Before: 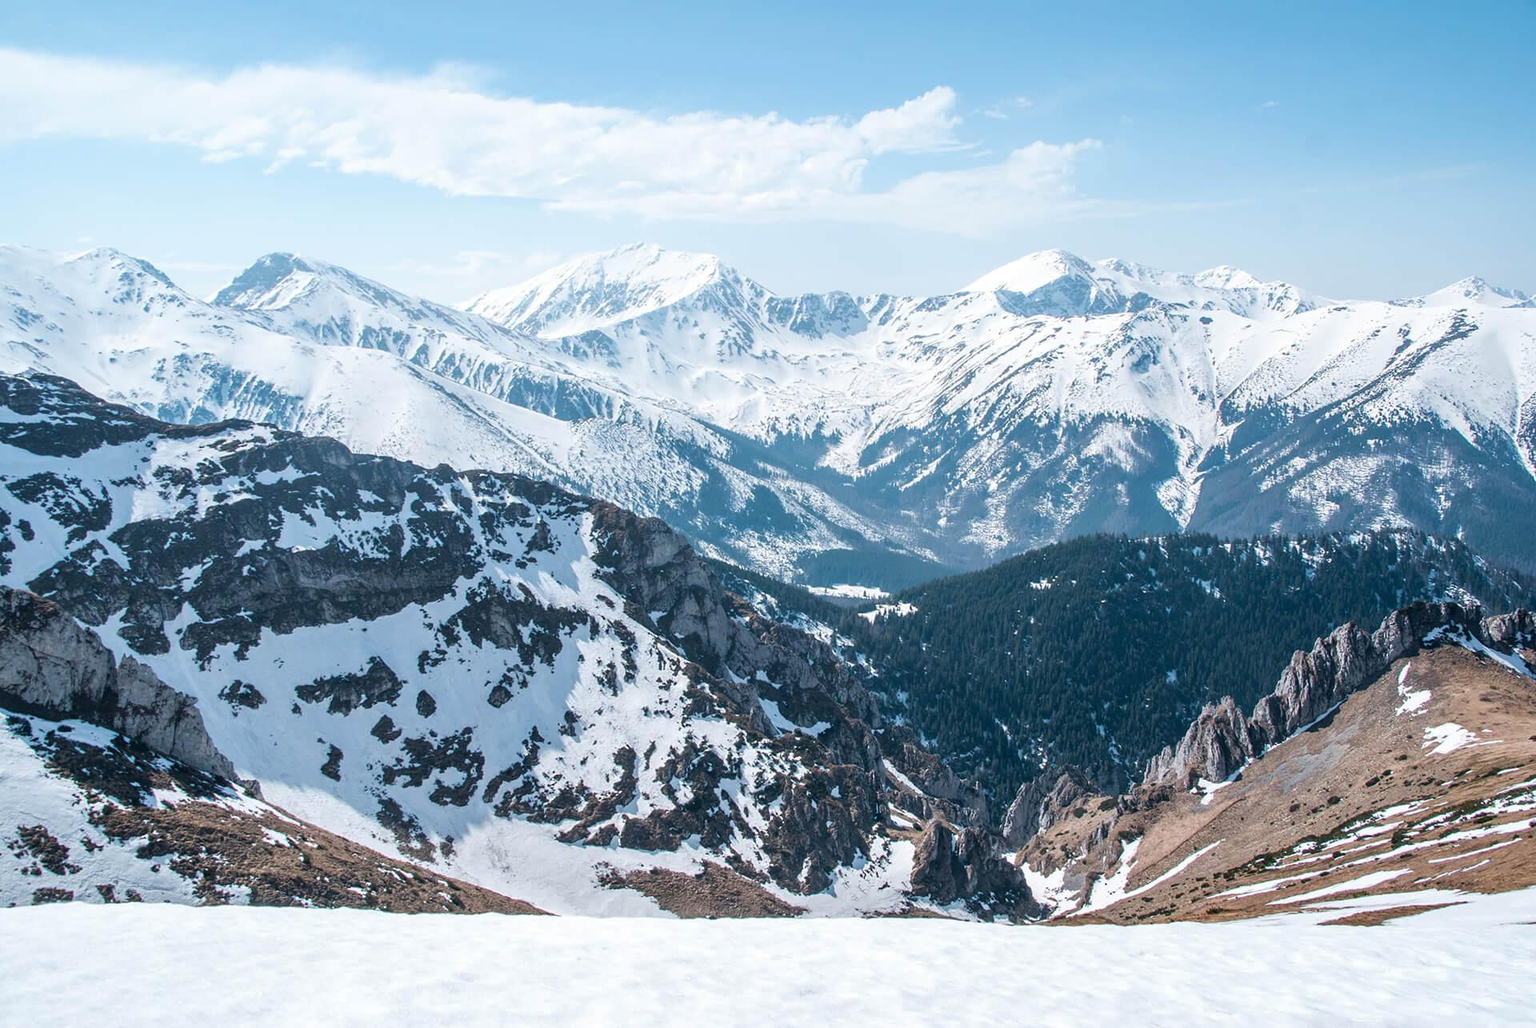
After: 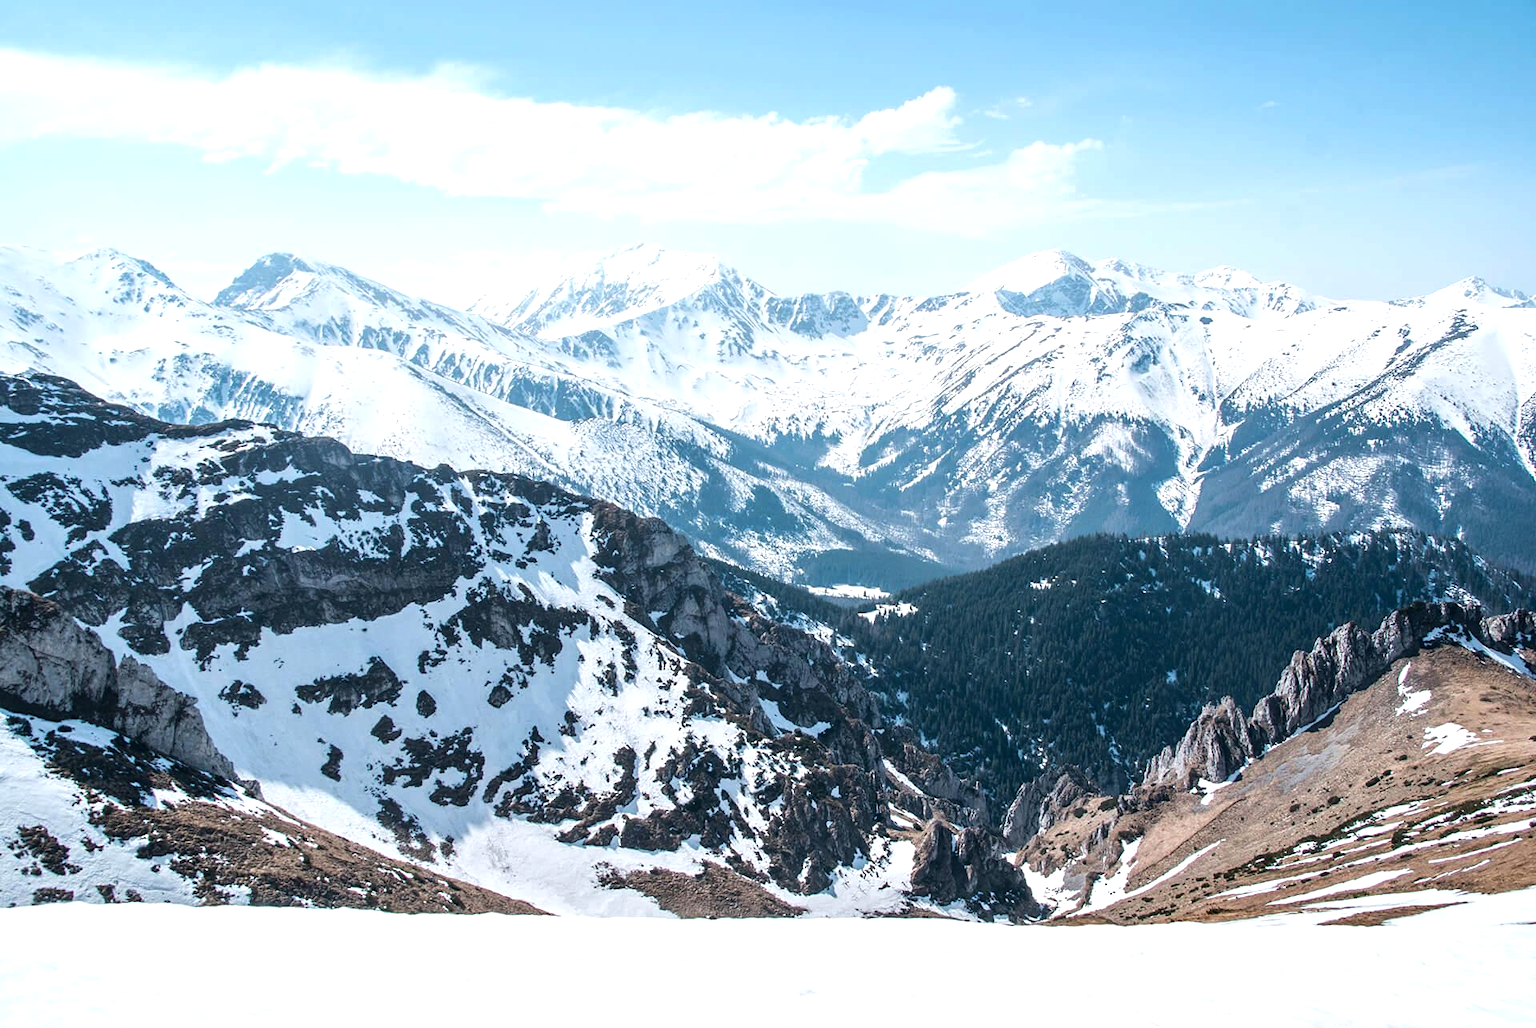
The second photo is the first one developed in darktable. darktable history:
tone equalizer: -8 EV -0.417 EV, -7 EV -0.389 EV, -6 EV -0.333 EV, -5 EV -0.222 EV, -3 EV 0.222 EV, -2 EV 0.333 EV, -1 EV 0.389 EV, +0 EV 0.417 EV, edges refinement/feathering 500, mask exposure compensation -1.57 EV, preserve details no
color zones: curves: ch2 [(0, 0.5) (0.143, 0.5) (0.286, 0.489) (0.415, 0.421) (0.571, 0.5) (0.714, 0.5) (0.857, 0.5) (1, 0.5)]
